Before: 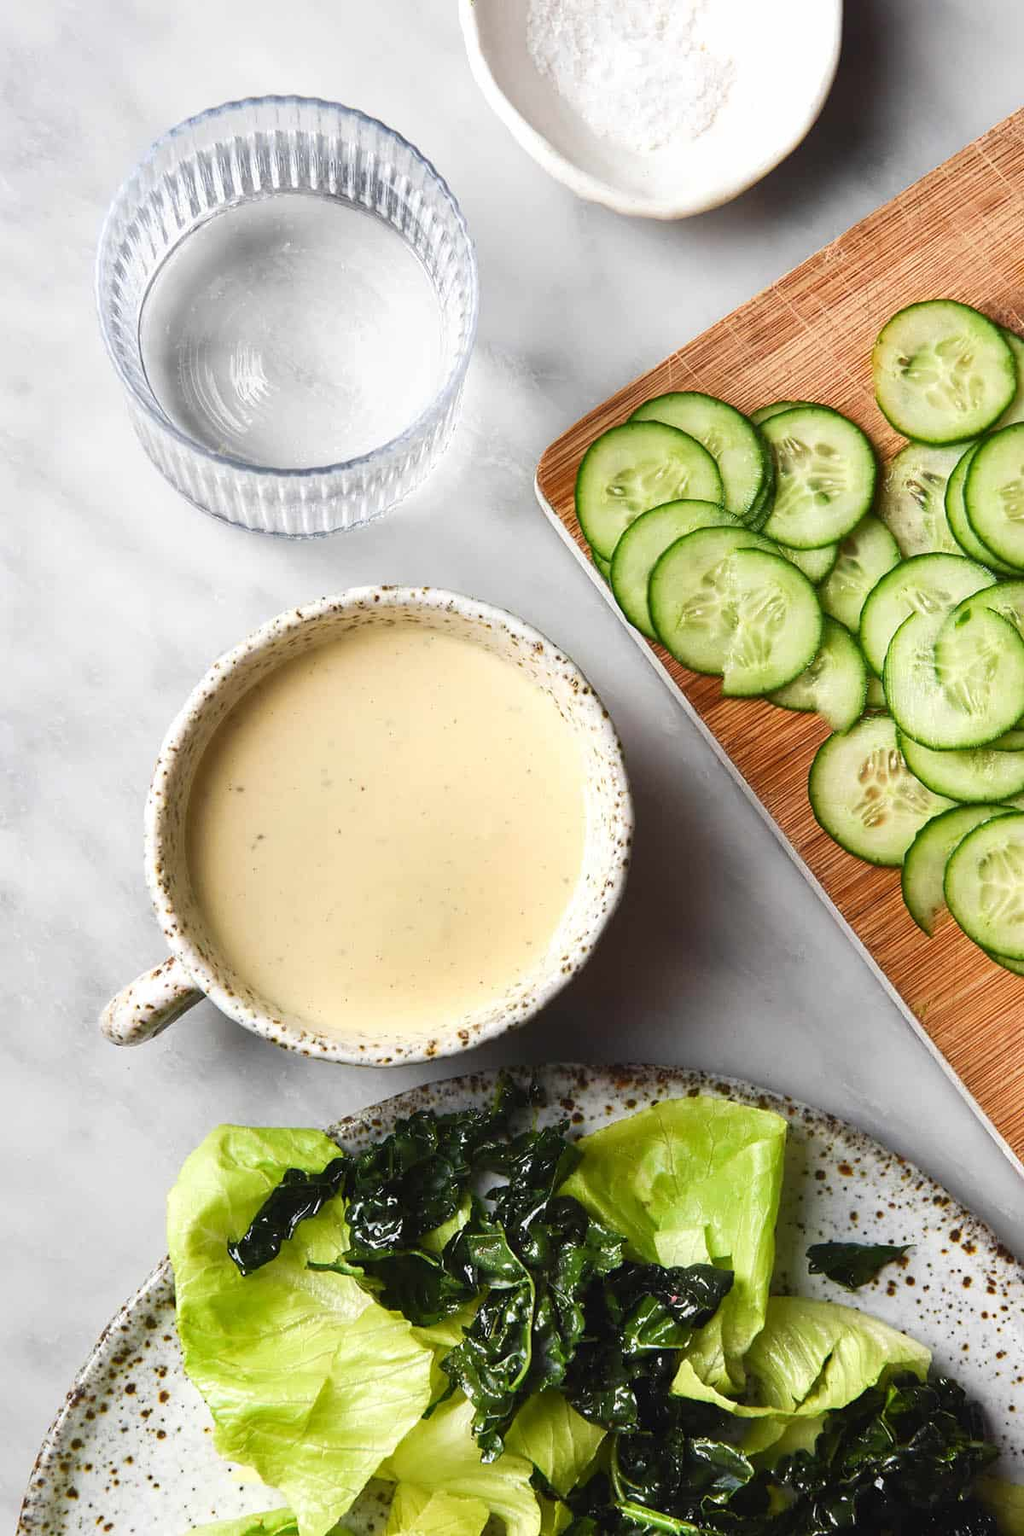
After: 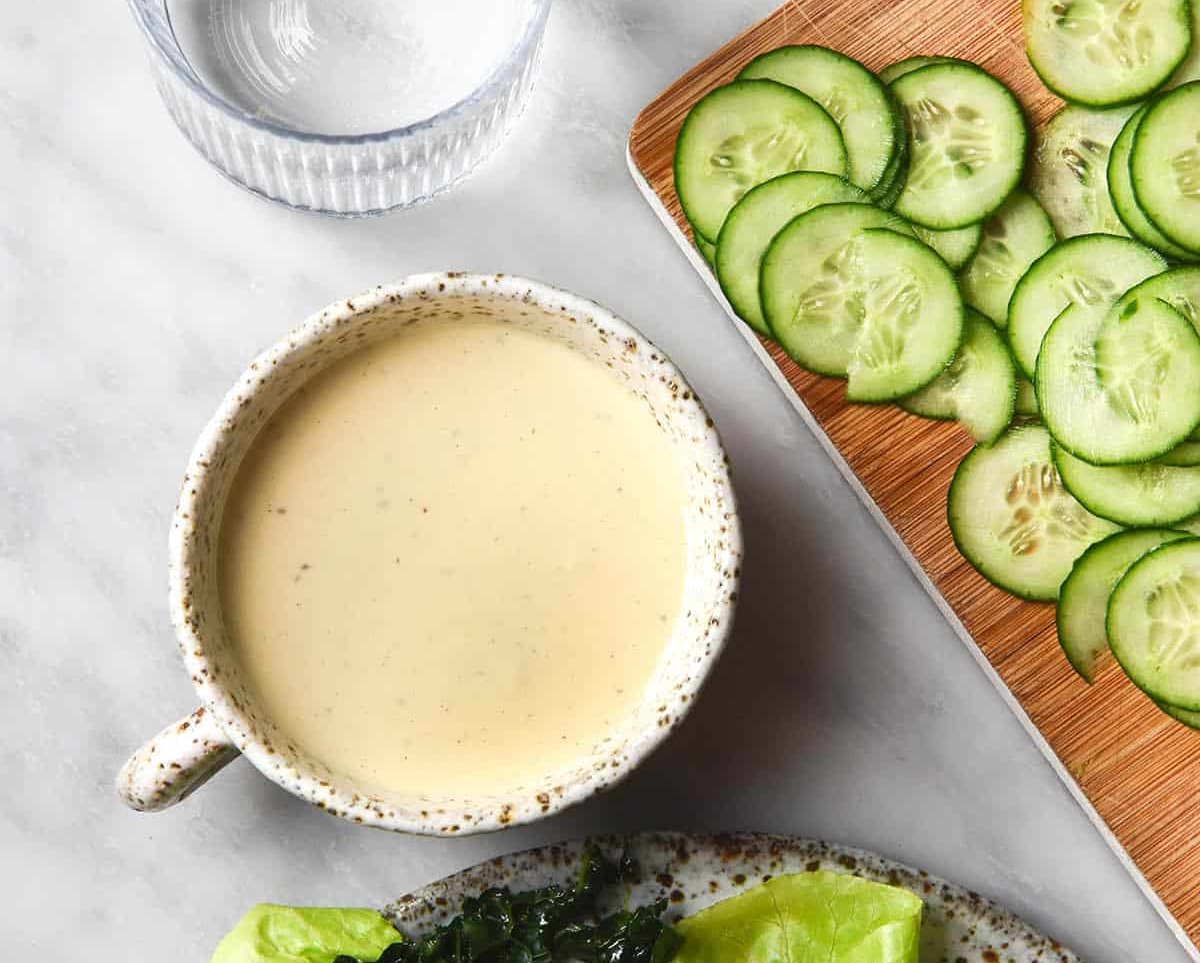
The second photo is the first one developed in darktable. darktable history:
crop and rotate: top 23.043%, bottom 23.437%
tone equalizer: on, module defaults
